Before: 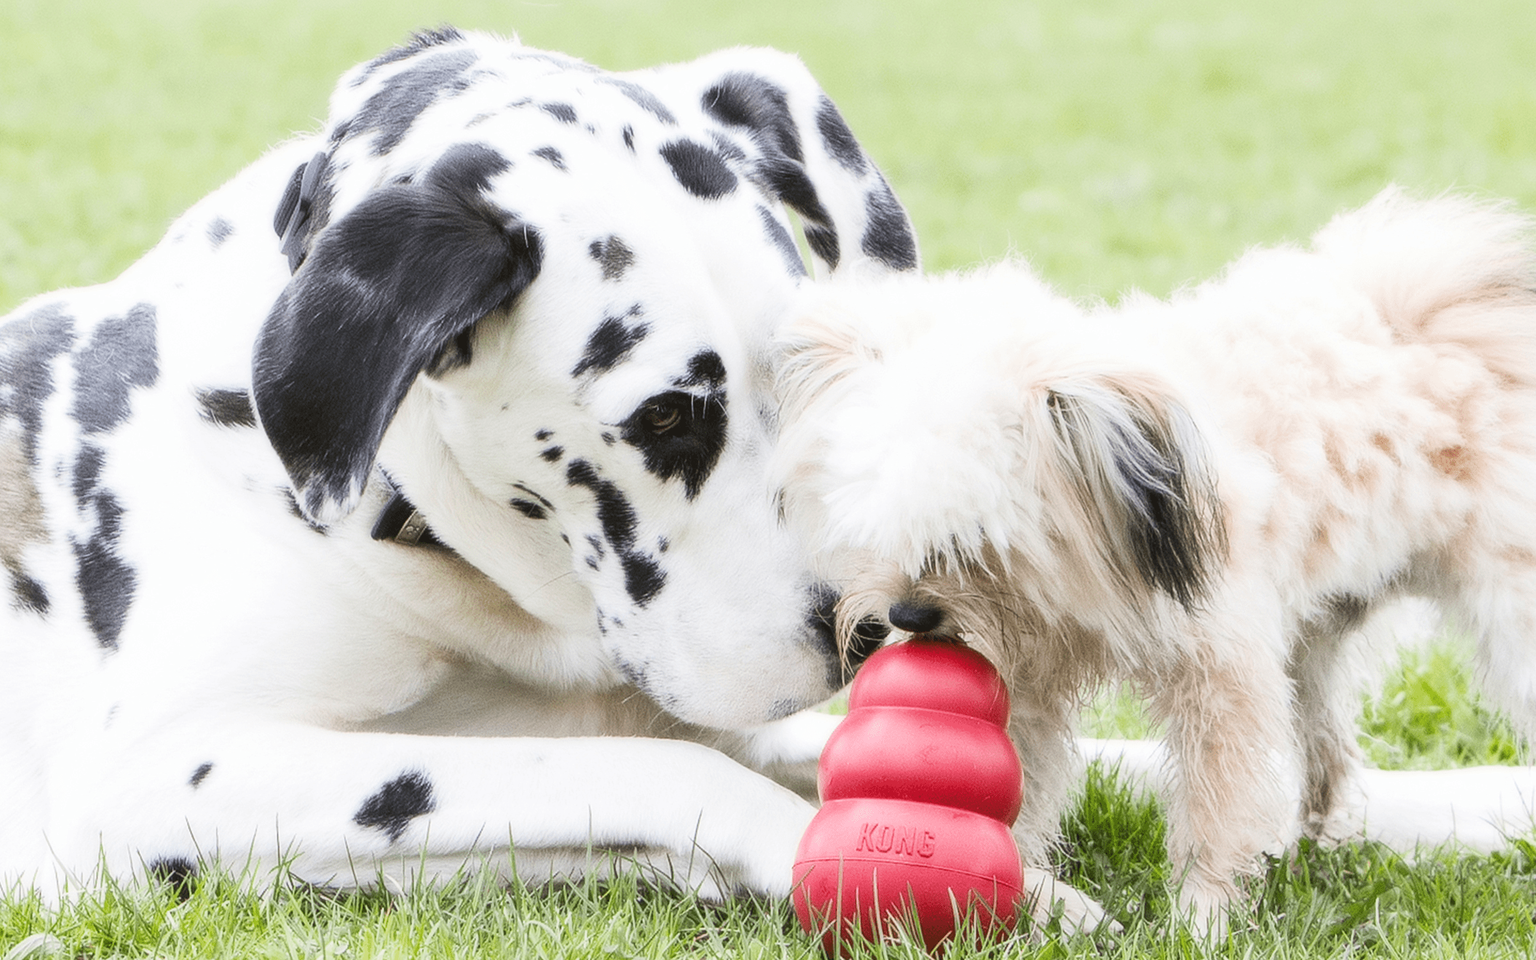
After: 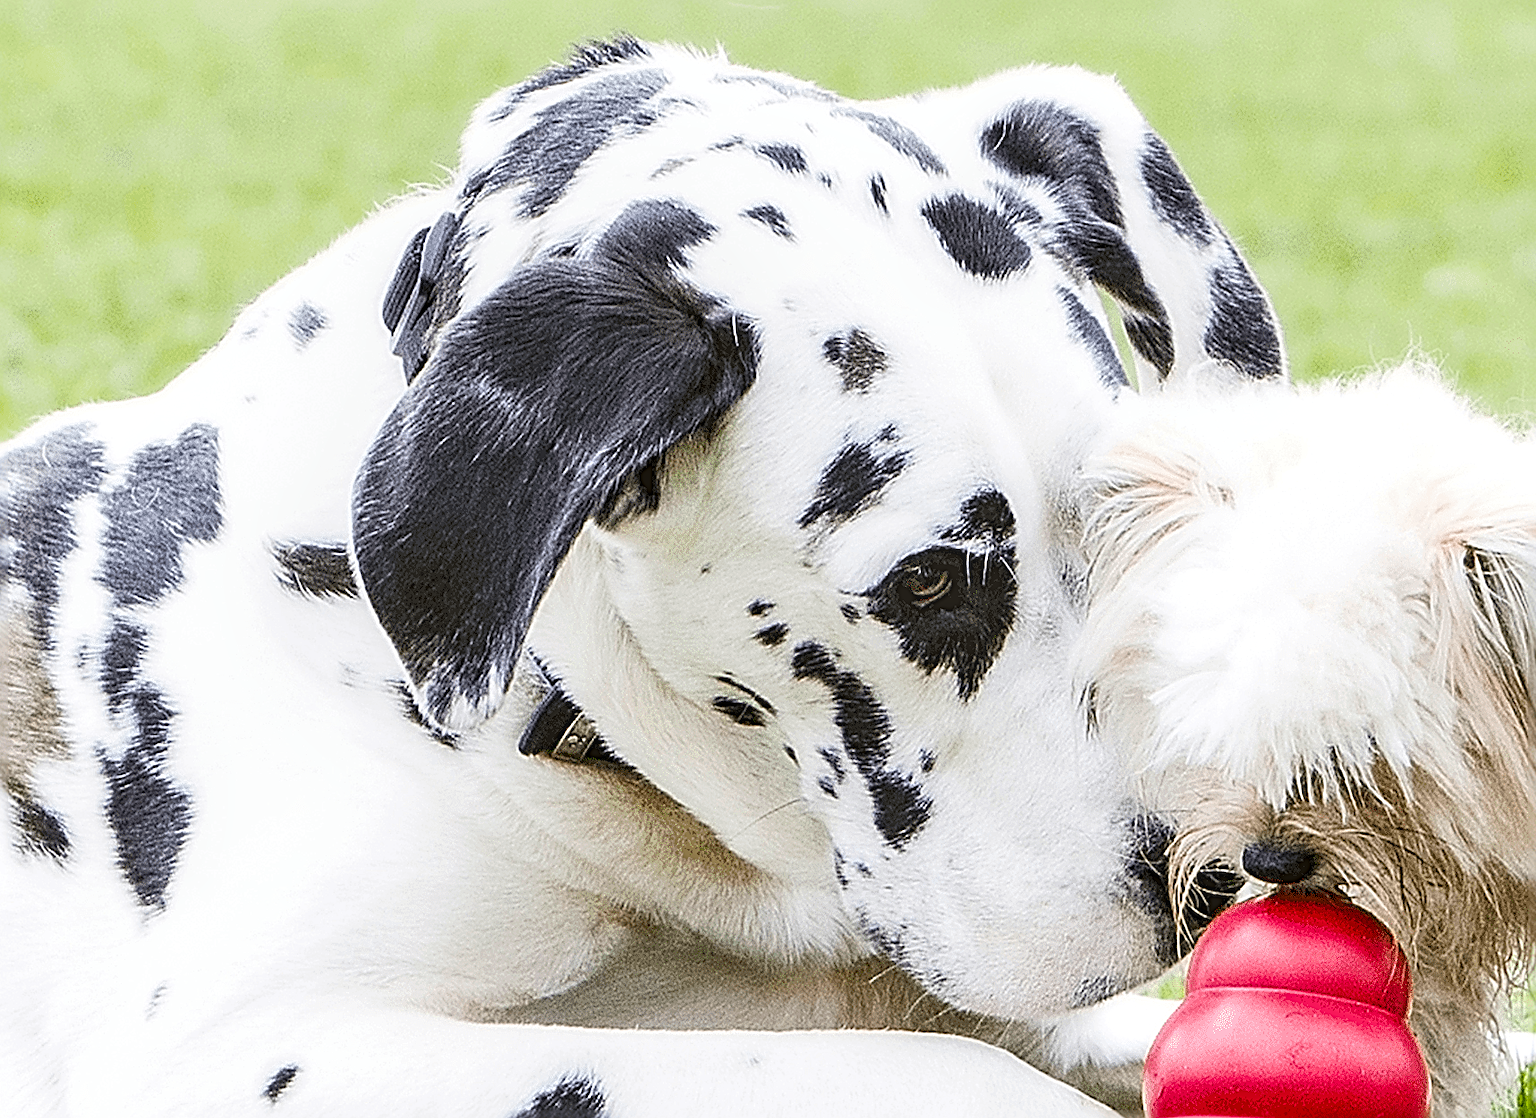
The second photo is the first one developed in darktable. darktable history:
haze removal: compatibility mode true, adaptive false
crop: right 28.445%, bottom 16.649%
local contrast: on, module defaults
sharpen: radius 3.205, amount 1.719
contrast brightness saturation: contrast 0.071
shadows and highlights: shadows 37.19, highlights -28.06, soften with gaussian
color balance rgb: perceptual saturation grading › global saturation 29.464%
